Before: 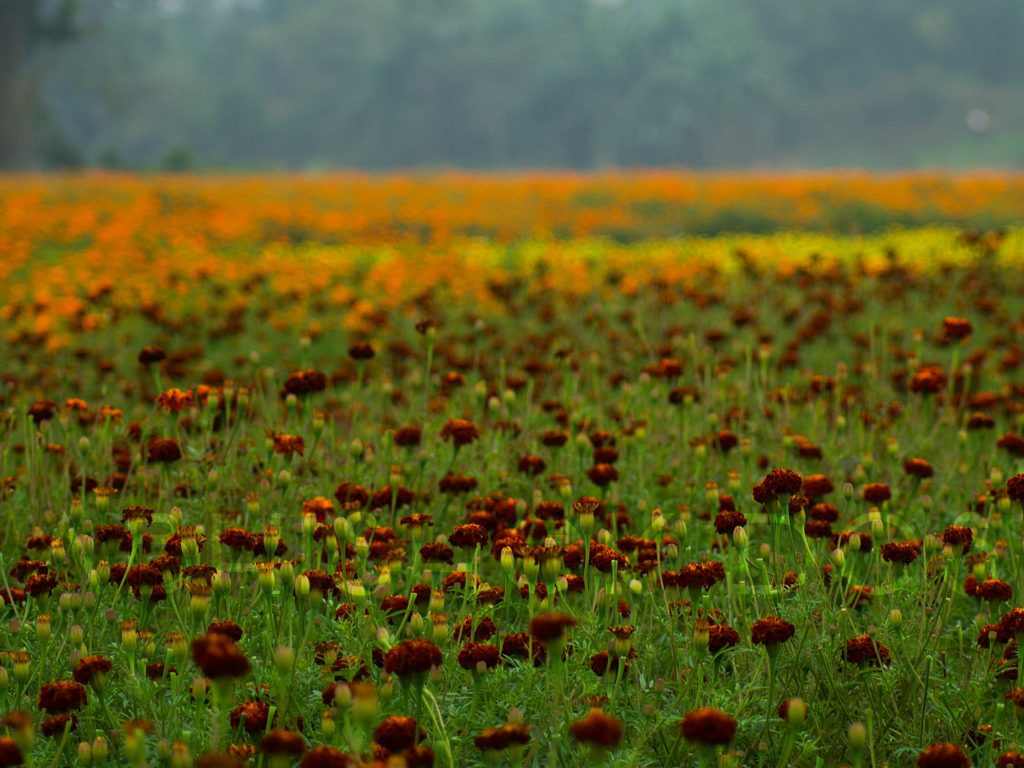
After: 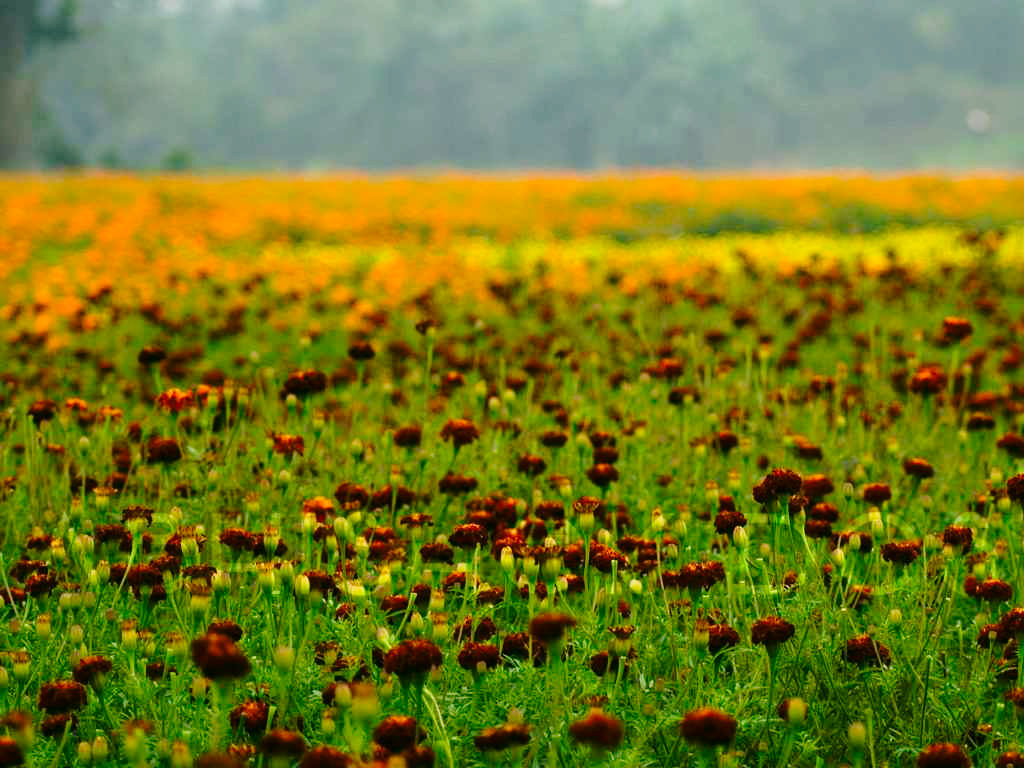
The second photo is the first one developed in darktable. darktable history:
color correction: highlights a* 3.97, highlights b* 4.98, shadows a* -8.17, shadows b* 4.79
base curve: curves: ch0 [(0, 0) (0.028, 0.03) (0.121, 0.232) (0.46, 0.748) (0.859, 0.968) (1, 1)], preserve colors none
